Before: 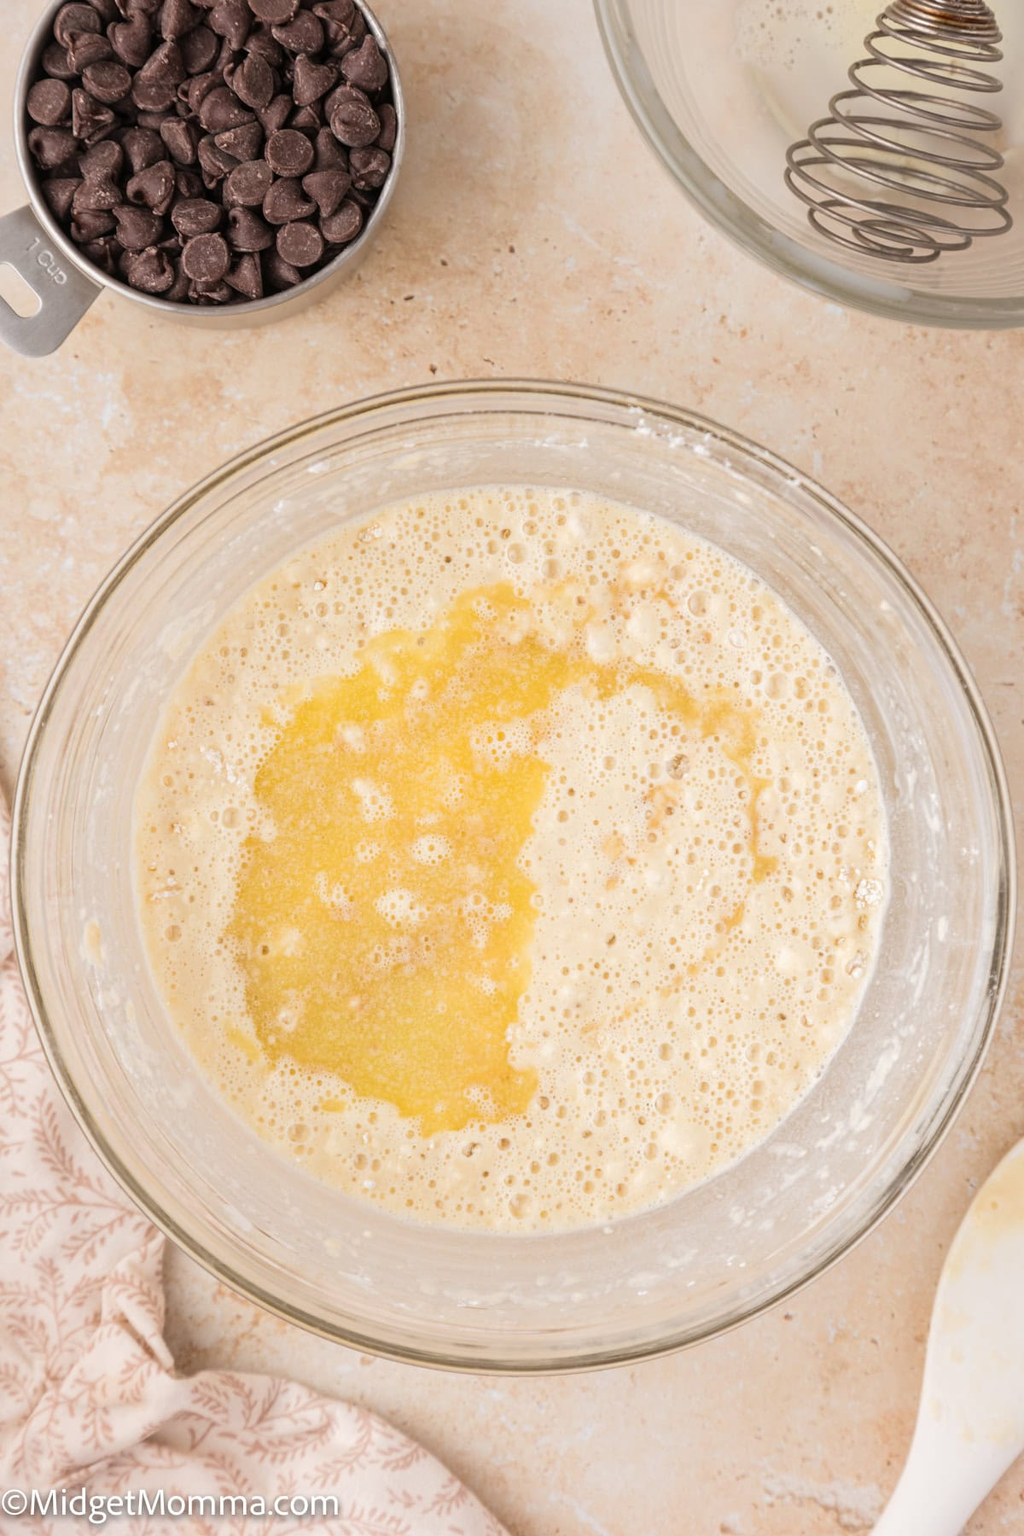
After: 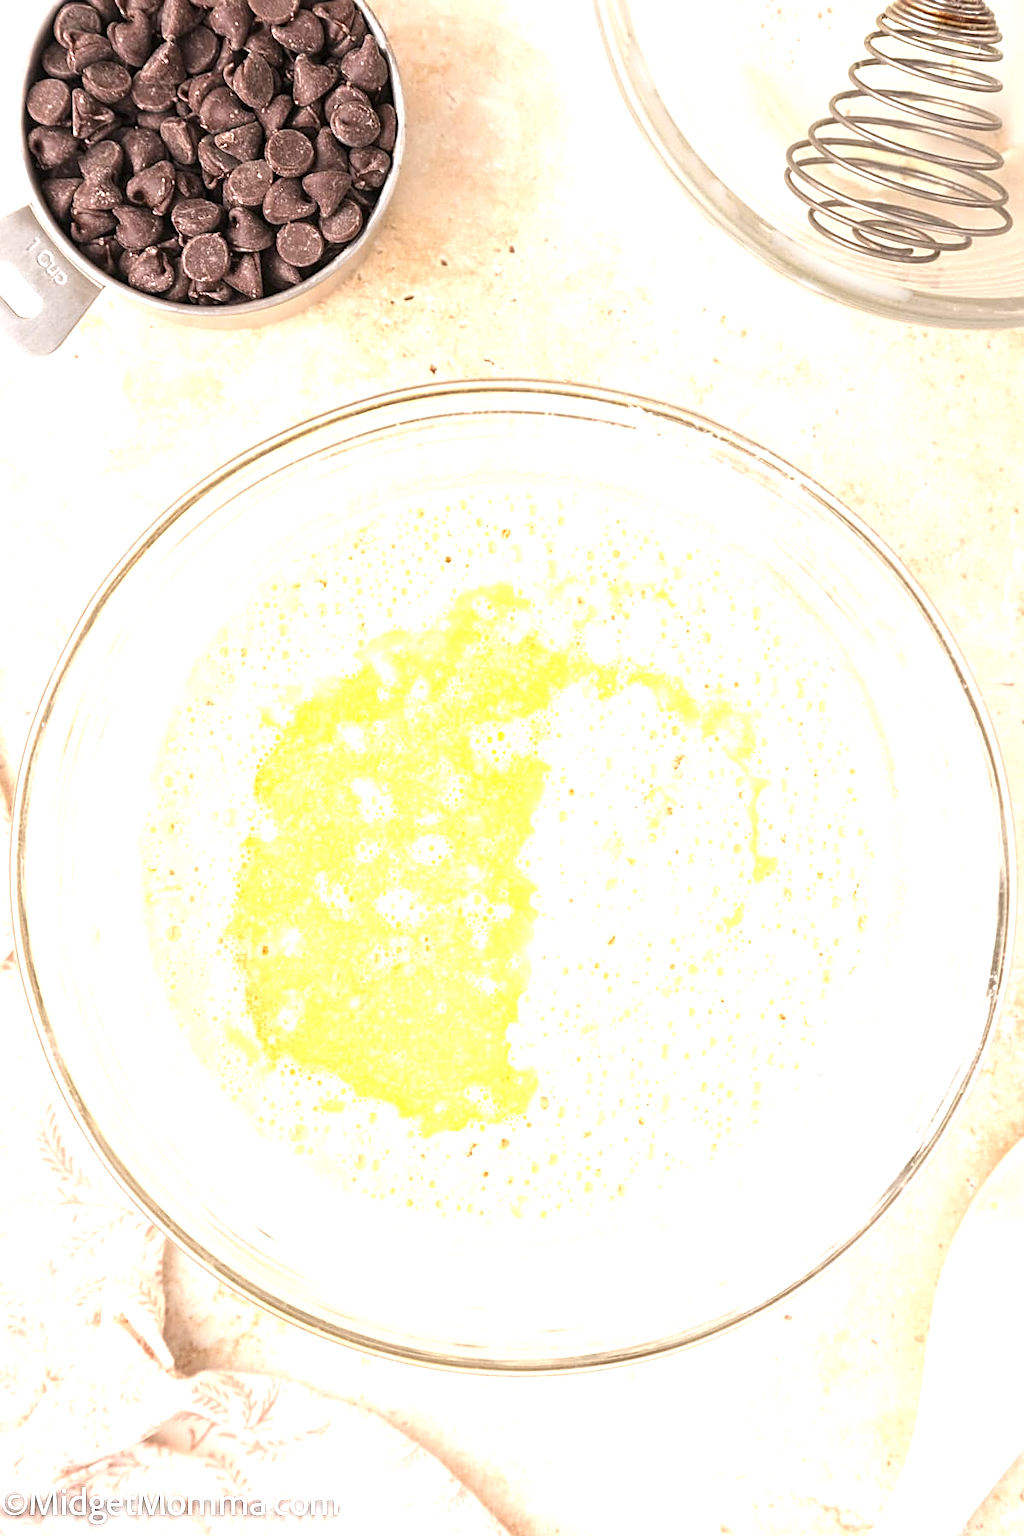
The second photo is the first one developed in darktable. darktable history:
sharpen: on, module defaults
exposure: black level correction 0, exposure 1.2 EV, compensate exposure bias true, compensate highlight preservation false
